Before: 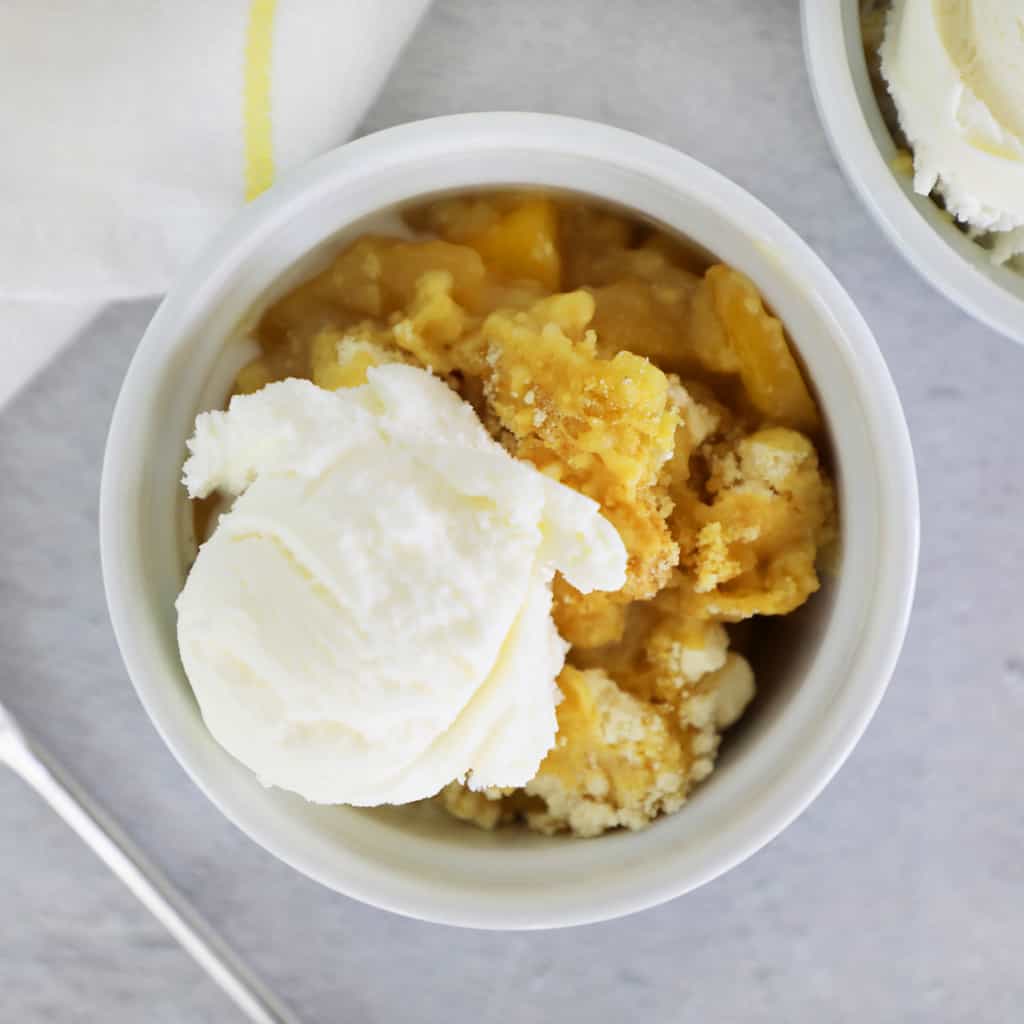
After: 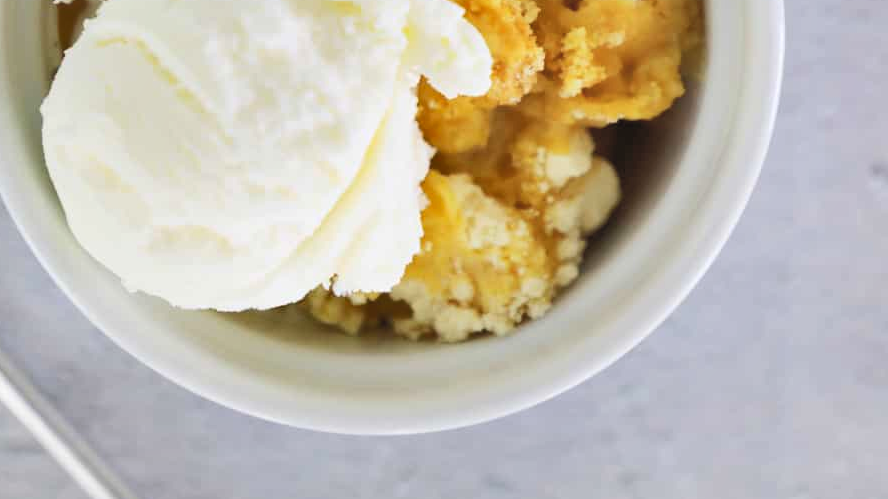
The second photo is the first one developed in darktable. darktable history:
contrast brightness saturation: brightness 0.279
shadows and highlights: soften with gaussian
crop and rotate: left 13.277%, top 48.356%, bottom 2.9%
